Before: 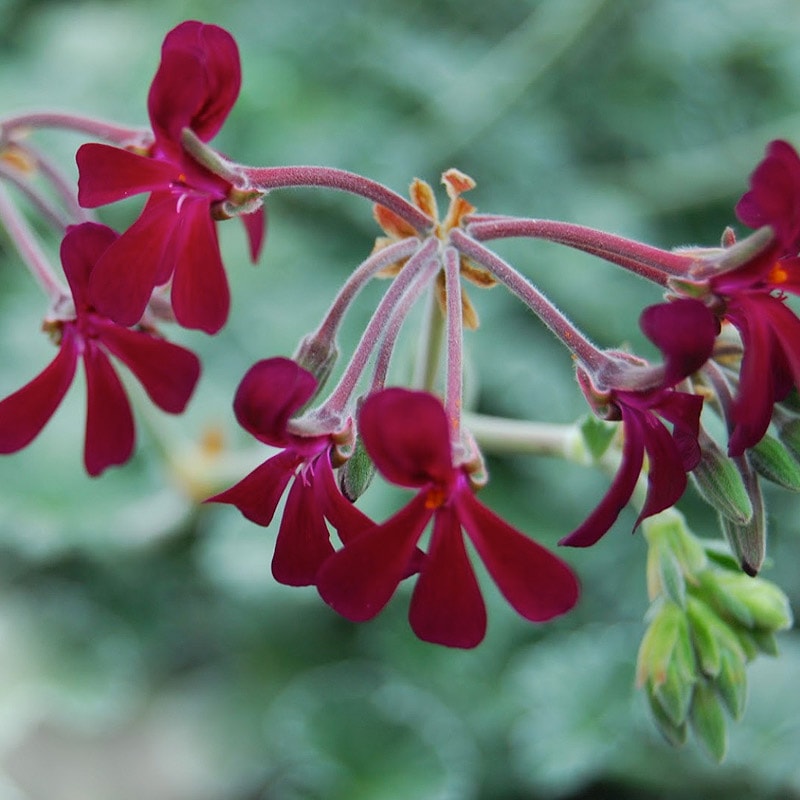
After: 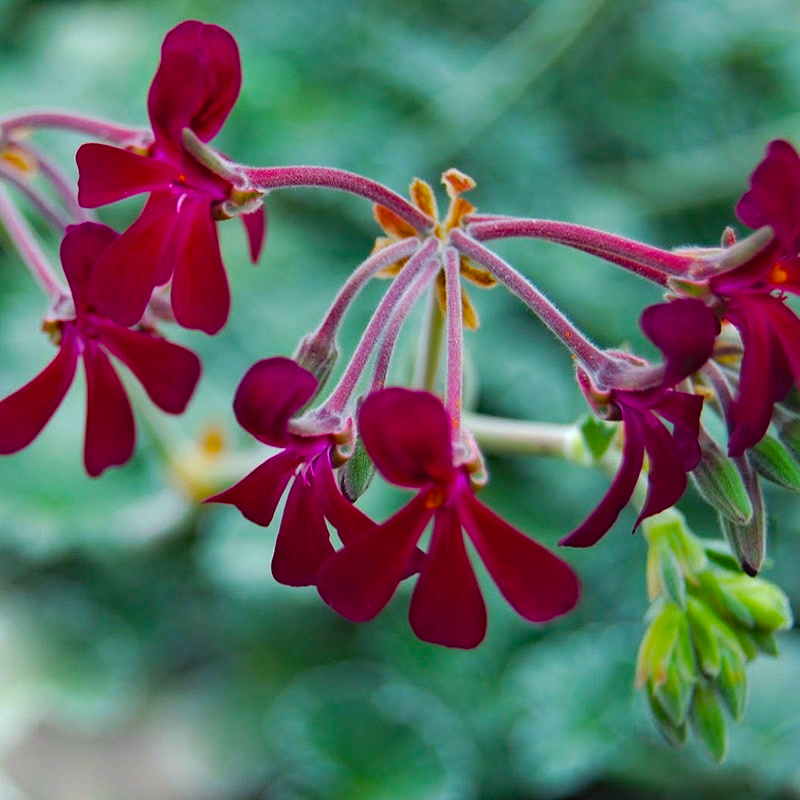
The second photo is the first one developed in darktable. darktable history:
color balance rgb: shadows lift › chroma 2.936%, shadows lift › hue 278.56°, power › hue 314.36°, global offset › luminance 0.475%, perceptual saturation grading › global saturation 42.091%, global vibrance 8.271%
haze removal: strength 0.291, distance 0.248, compatibility mode true, adaptive false
contrast brightness saturation: saturation -0.052
